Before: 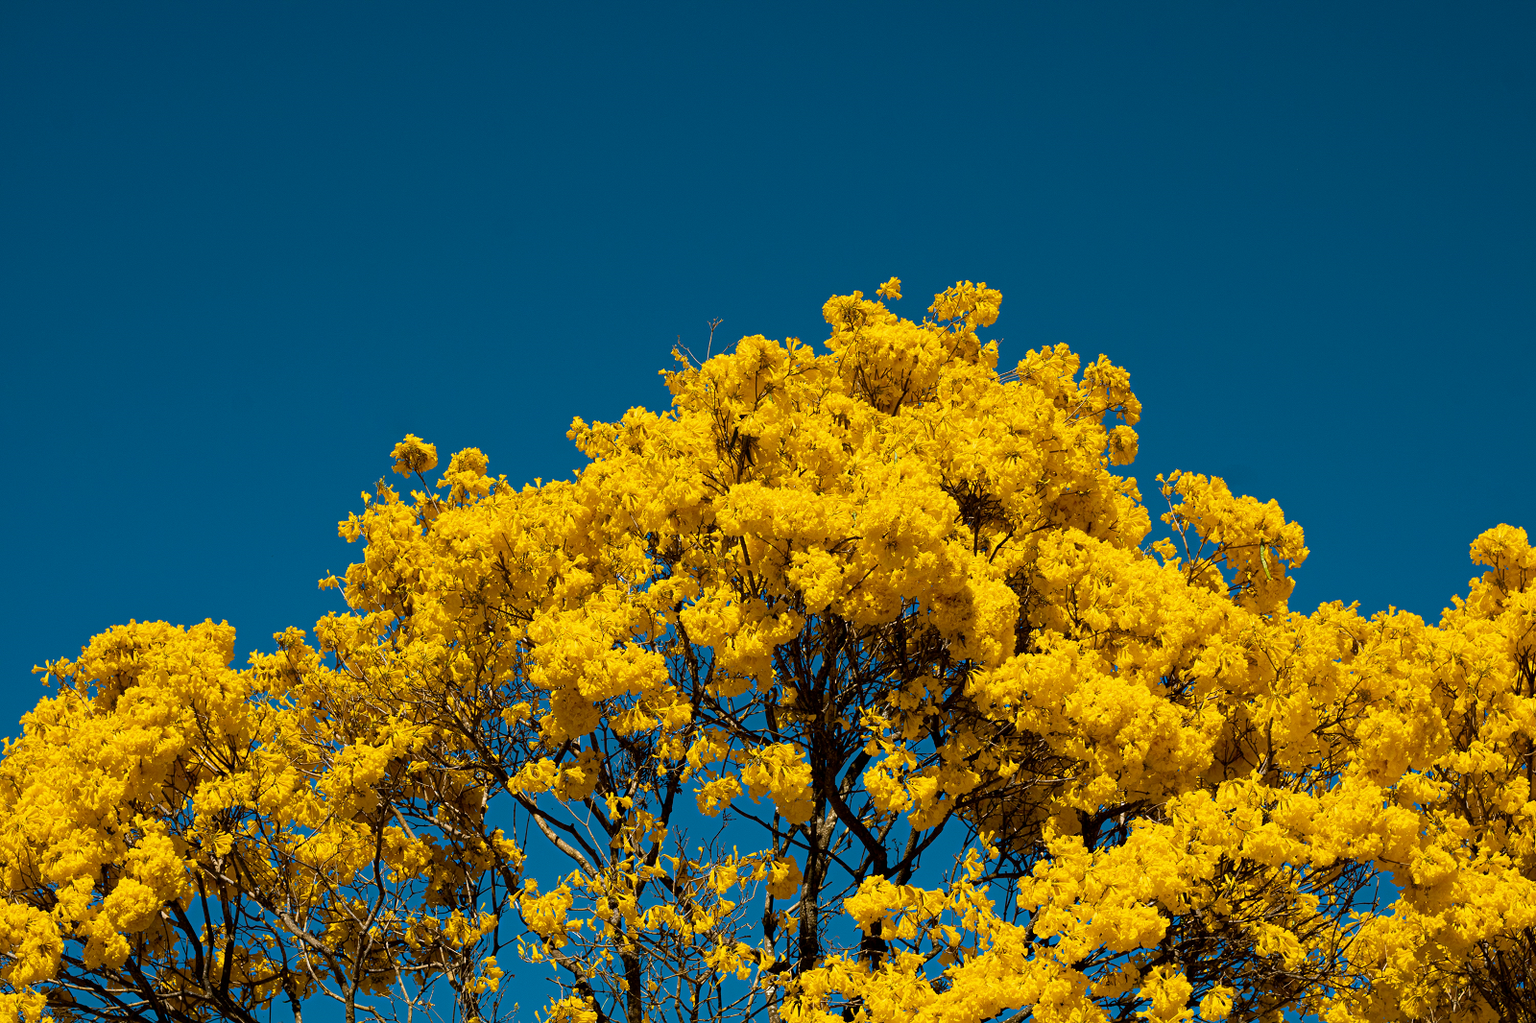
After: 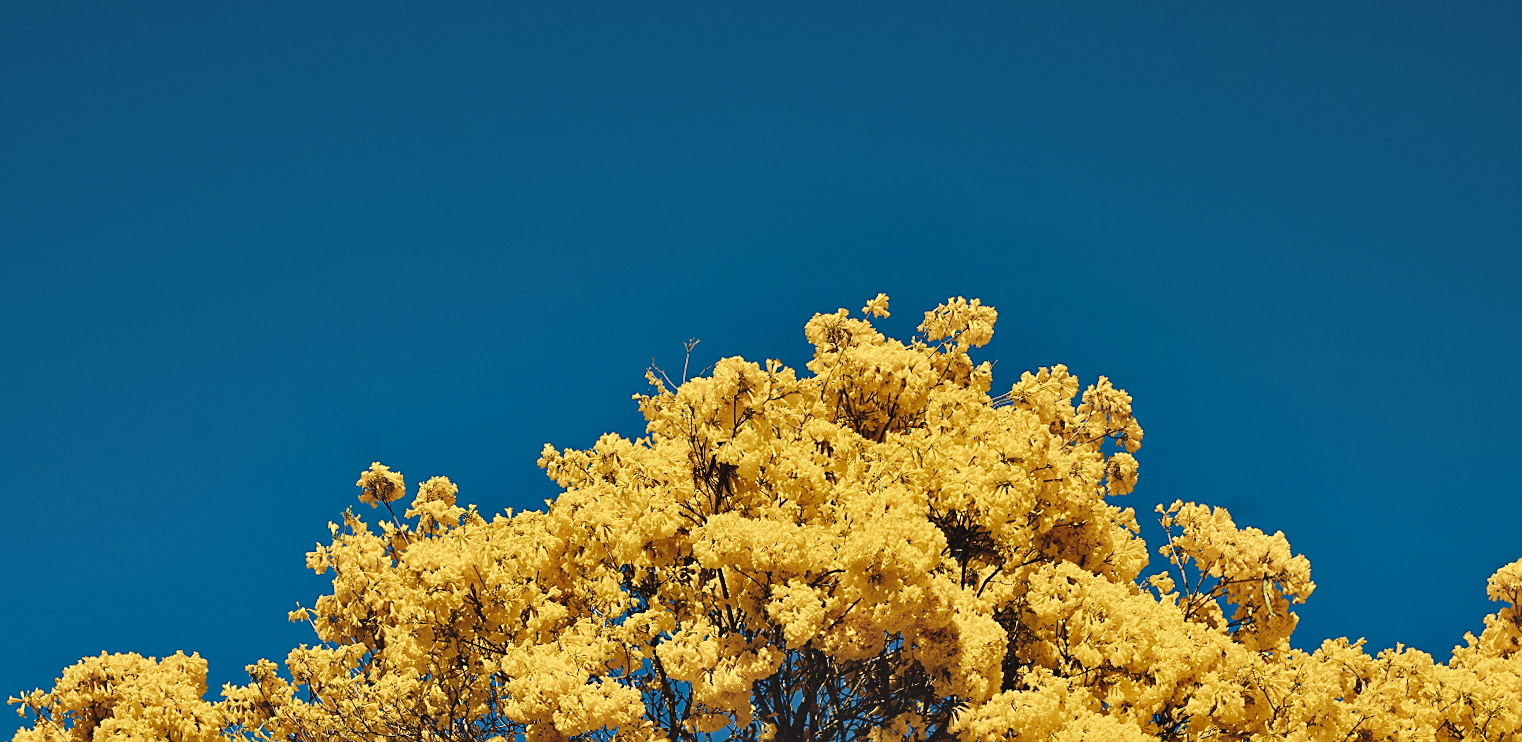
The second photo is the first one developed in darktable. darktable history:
exposure: black level correction -0.036, exposure -0.497 EV, compensate highlight preservation false
tone curve: curves: ch0 [(0, 0) (0.003, 0.036) (0.011, 0.039) (0.025, 0.039) (0.044, 0.043) (0.069, 0.05) (0.1, 0.072) (0.136, 0.102) (0.177, 0.144) (0.224, 0.204) (0.277, 0.288) (0.335, 0.384) (0.399, 0.477) (0.468, 0.575) (0.543, 0.652) (0.623, 0.724) (0.709, 0.785) (0.801, 0.851) (0.898, 0.915) (1, 1)], preserve colors none
rotate and perspective: rotation 0.074°, lens shift (vertical) 0.096, lens shift (horizontal) -0.041, crop left 0.043, crop right 0.952, crop top 0.024, crop bottom 0.979
crop: bottom 28.576%
sharpen: on, module defaults
contrast equalizer: y [[0.586, 0.584, 0.576, 0.565, 0.552, 0.539], [0.5 ×6], [0.97, 0.959, 0.919, 0.859, 0.789, 0.717], [0 ×6], [0 ×6]]
